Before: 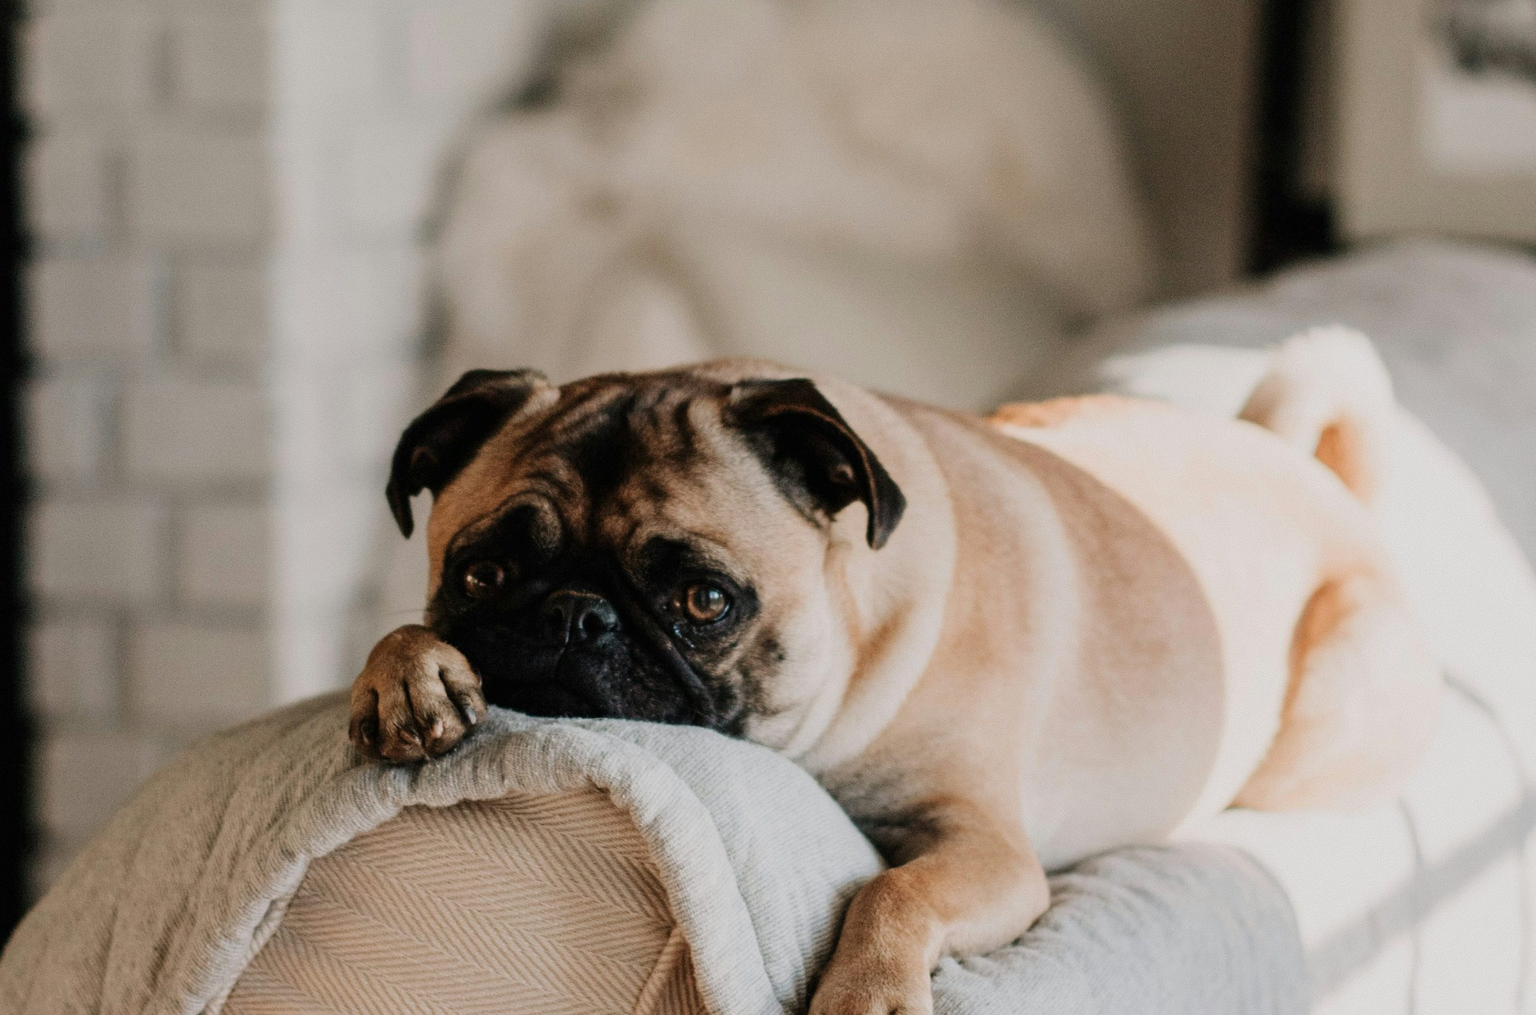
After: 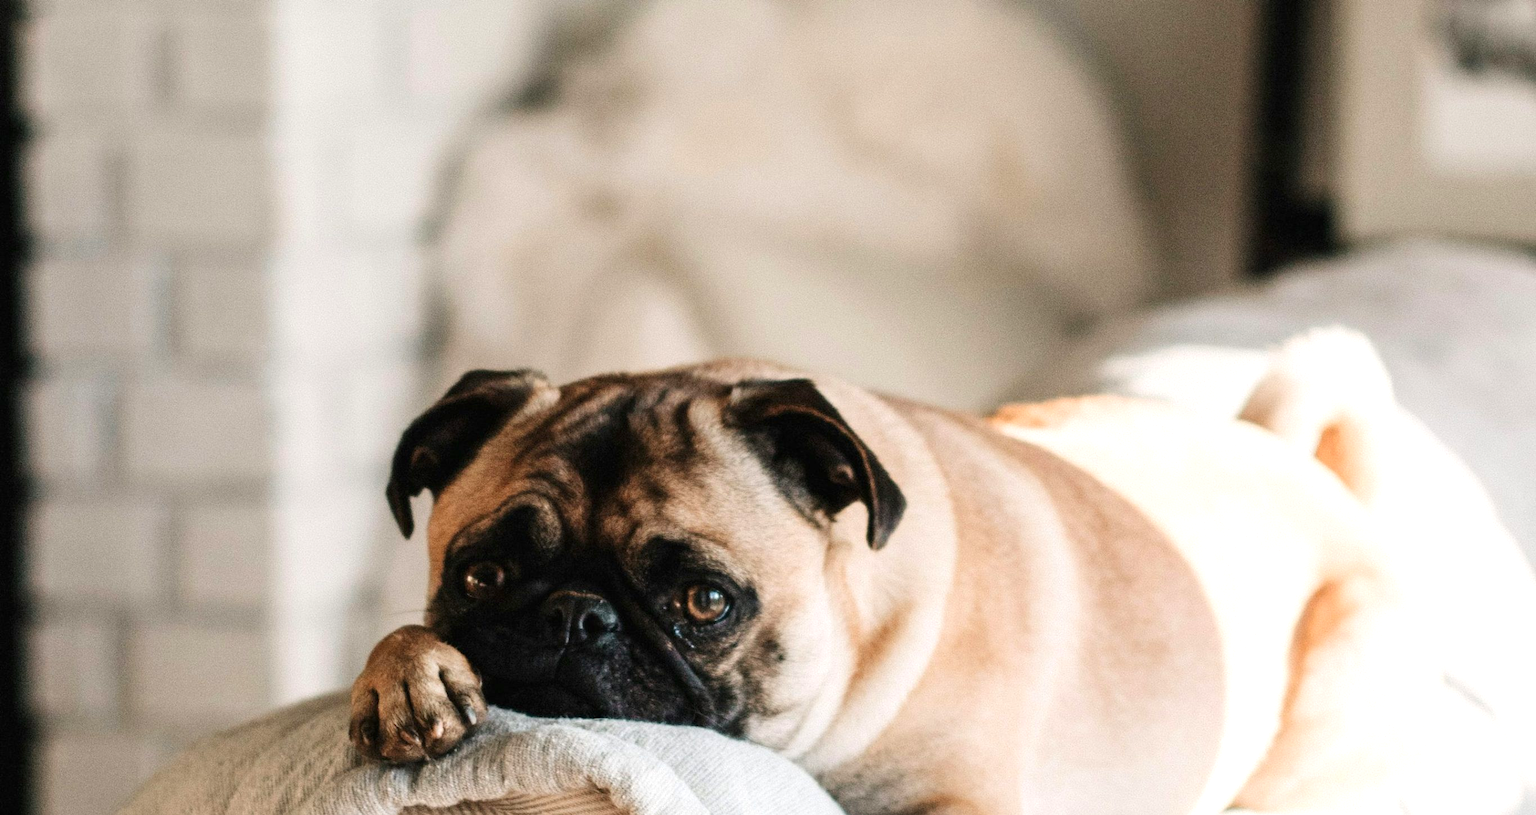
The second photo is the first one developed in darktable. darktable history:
crop: bottom 19.644%
exposure: black level correction 0, exposure 0.7 EV, compensate exposure bias true, compensate highlight preservation false
